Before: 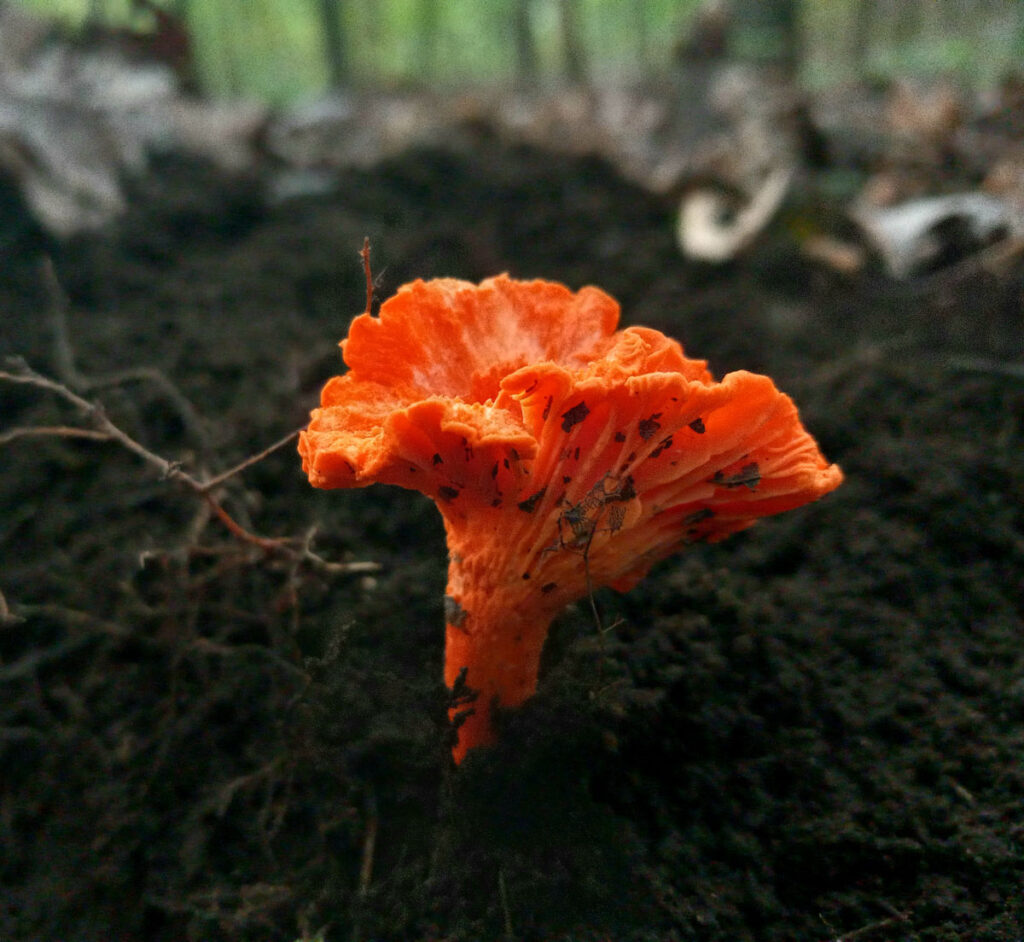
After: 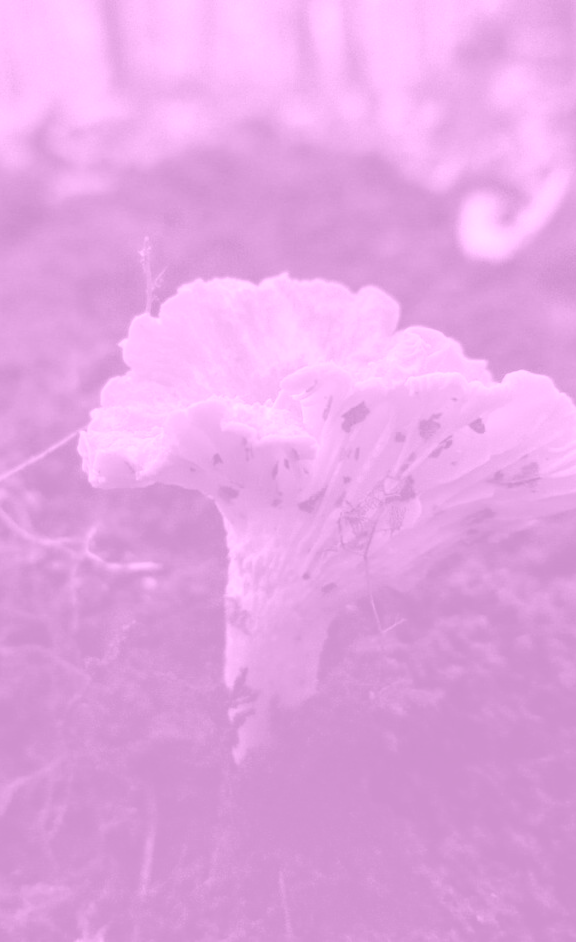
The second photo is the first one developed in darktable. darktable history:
colorize: hue 331.2°, saturation 75%, source mix 30.28%, lightness 70.52%, version 1
local contrast: on, module defaults
crop: left 21.496%, right 22.254%
